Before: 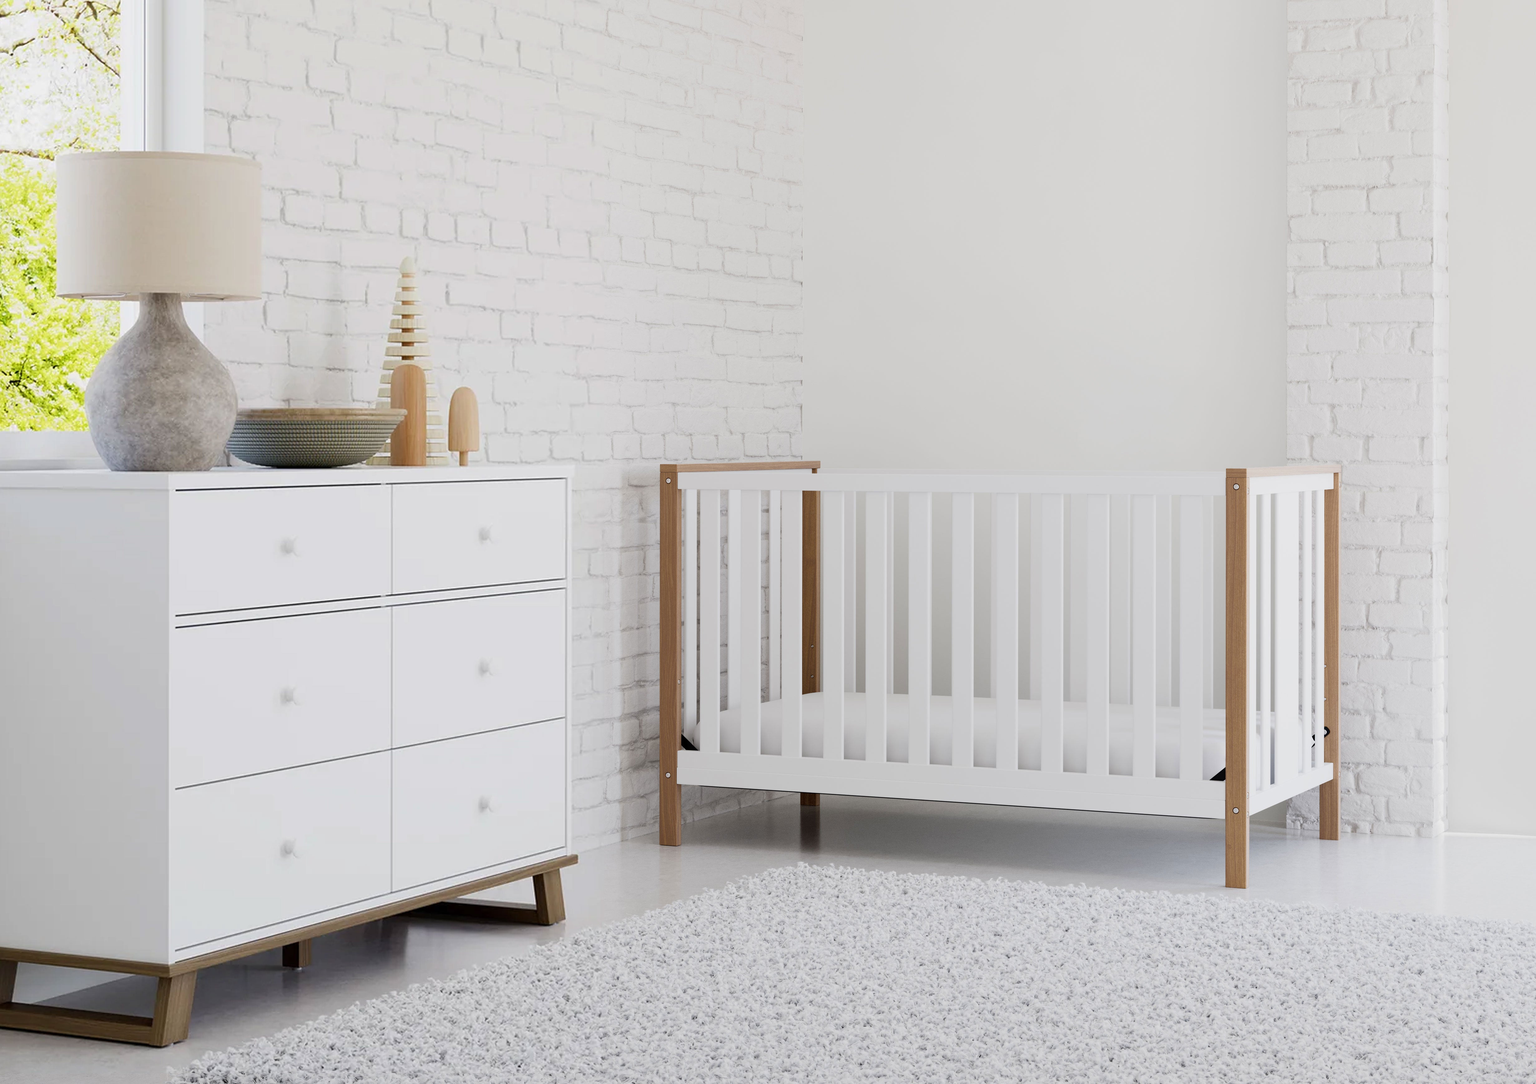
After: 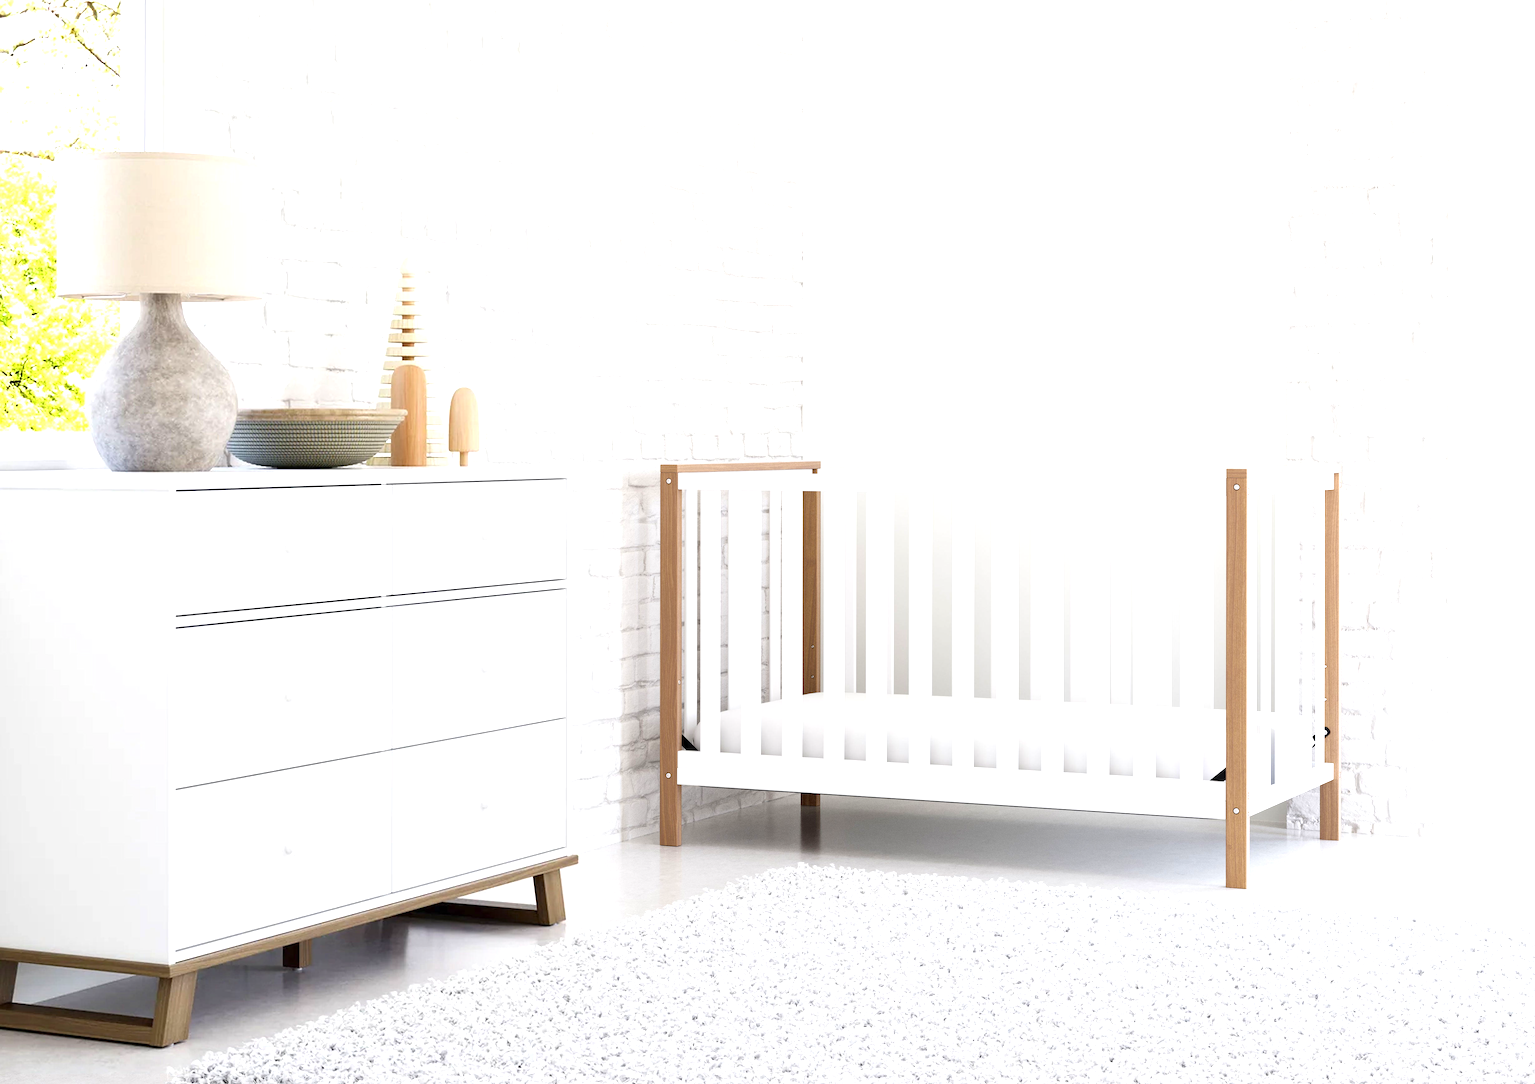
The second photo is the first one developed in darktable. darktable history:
exposure: exposure 0.95 EV, compensate highlight preservation false
